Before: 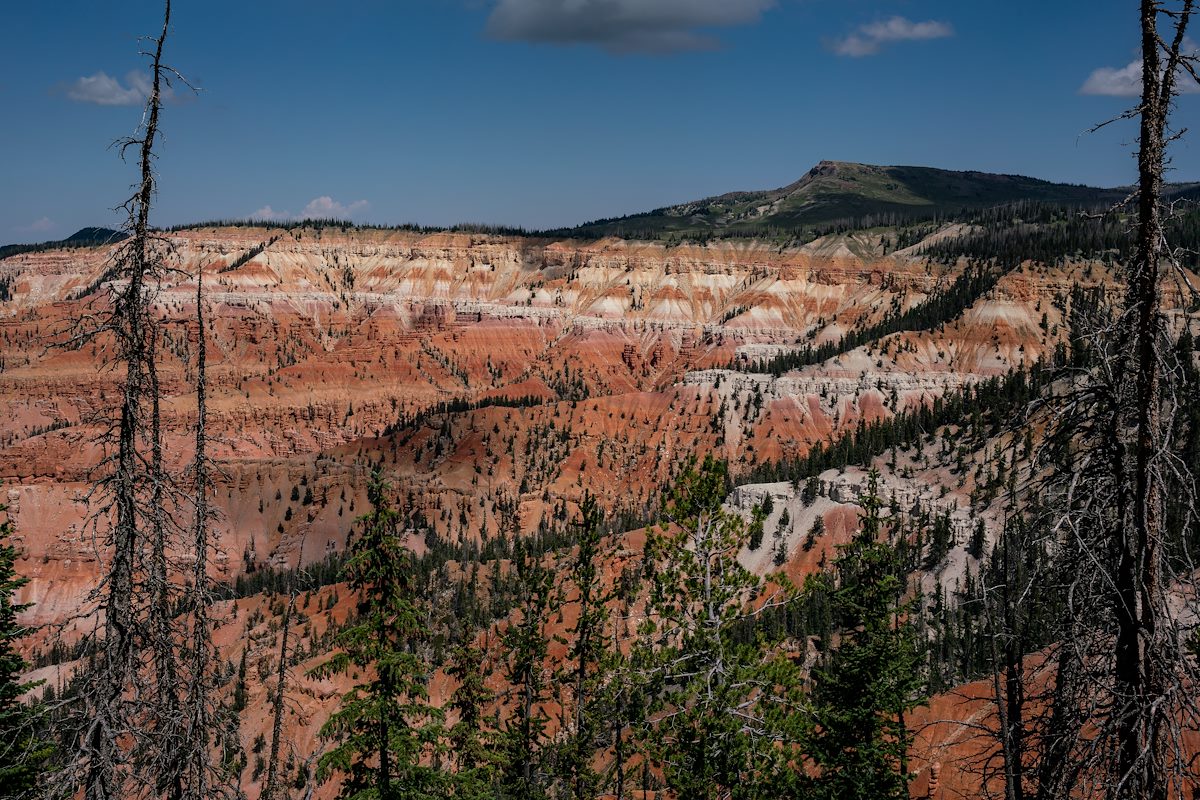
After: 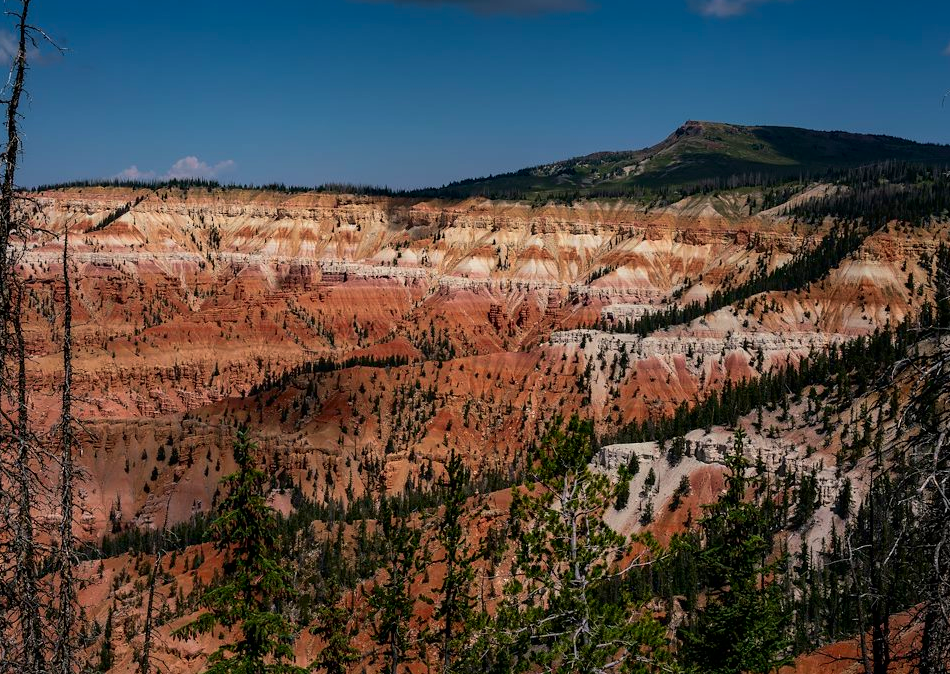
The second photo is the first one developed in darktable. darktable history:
velvia: on, module defaults
crop: left 11.224%, top 5.065%, right 9.57%, bottom 10.587%
contrast brightness saturation: contrast 0.127, brightness -0.064, saturation 0.152
